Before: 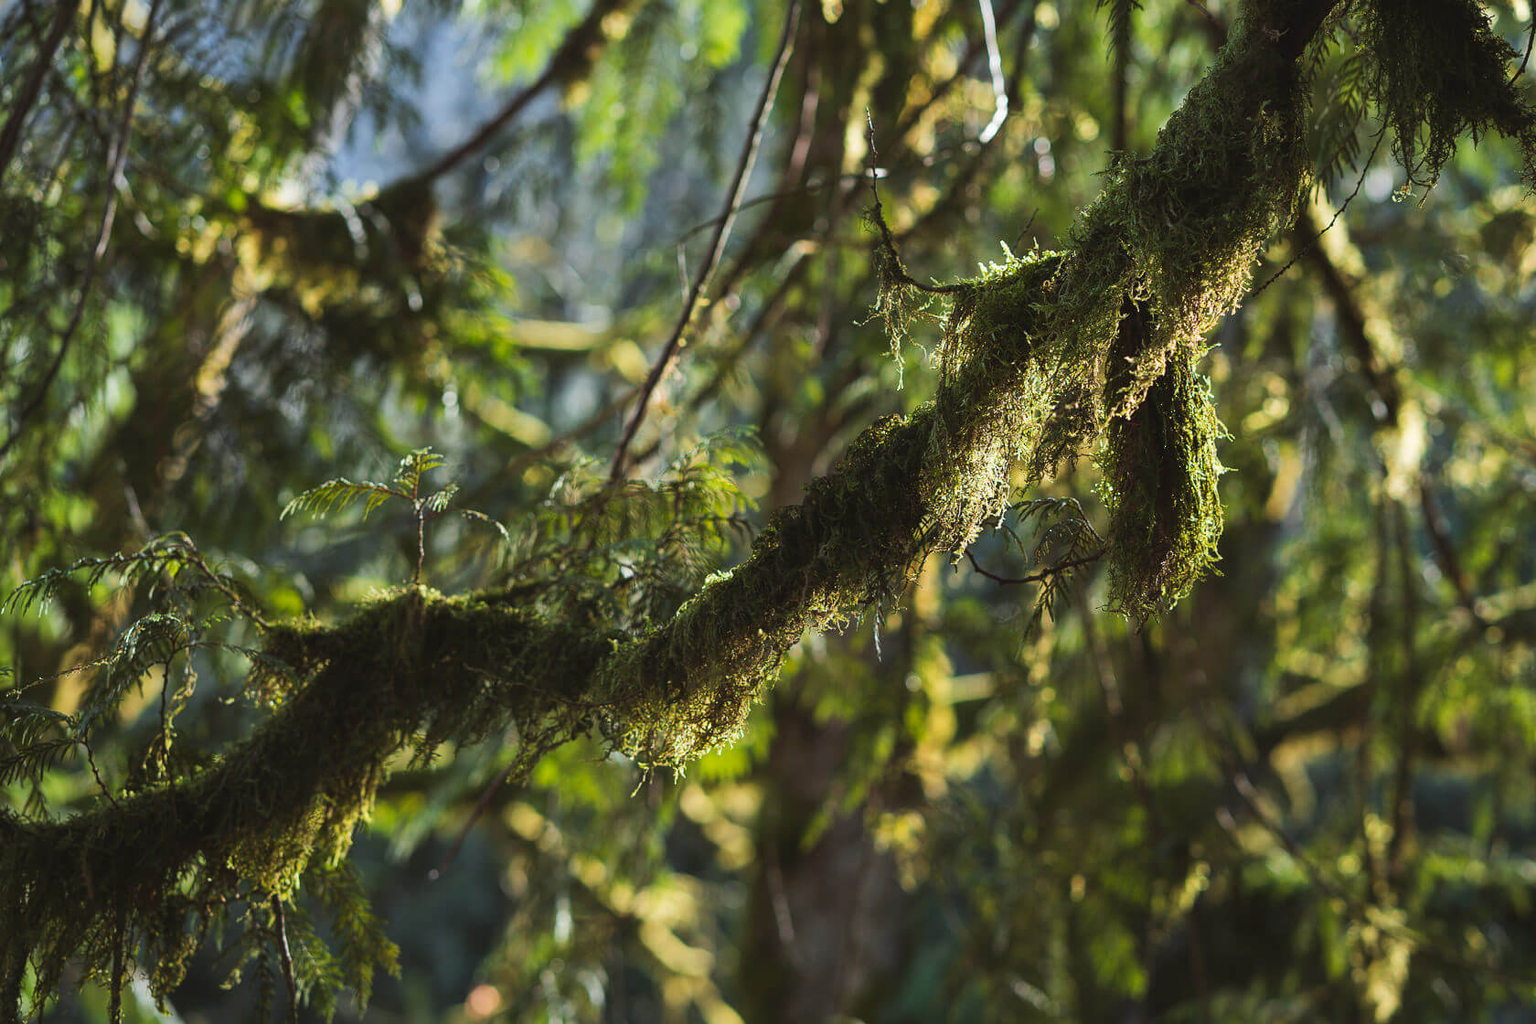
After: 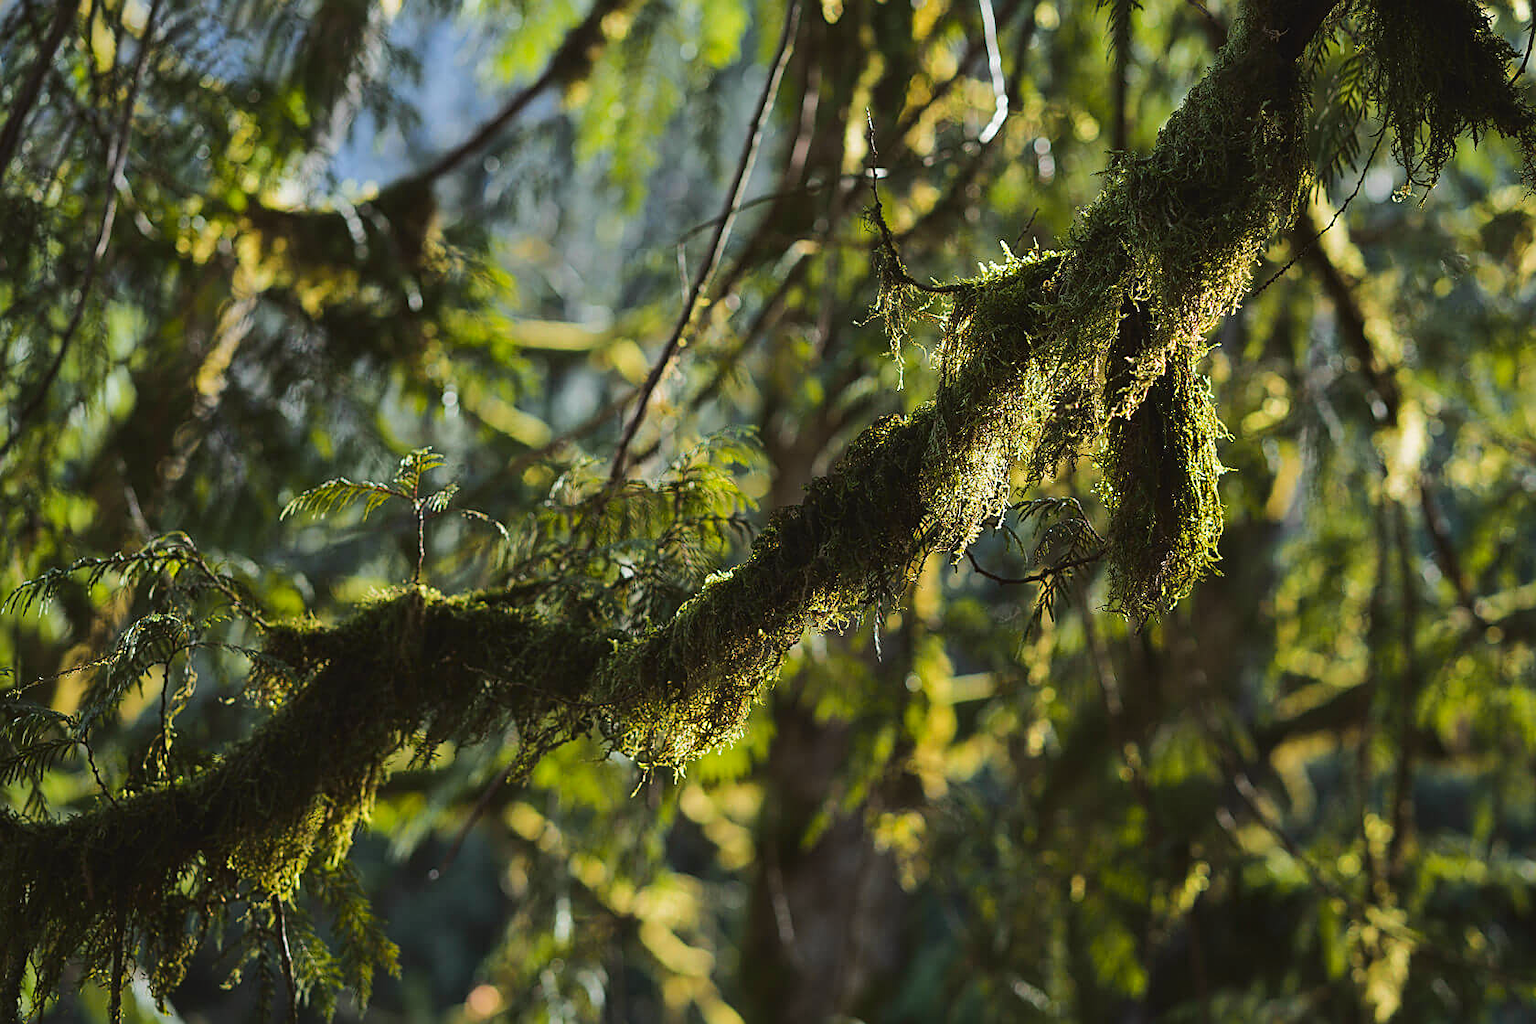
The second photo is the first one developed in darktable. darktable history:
sharpen: on, module defaults
tone curve: curves: ch0 [(0, 0.021) (0.049, 0.044) (0.157, 0.131) (0.365, 0.359) (0.499, 0.517) (0.675, 0.667) (0.856, 0.83) (1, 0.969)]; ch1 [(0, 0) (0.302, 0.309) (0.433, 0.443) (0.472, 0.47) (0.502, 0.503) (0.527, 0.516) (0.564, 0.557) (0.614, 0.645) (0.677, 0.722) (0.859, 0.889) (1, 1)]; ch2 [(0, 0) (0.33, 0.301) (0.447, 0.44) (0.487, 0.496) (0.502, 0.501) (0.535, 0.537) (0.565, 0.558) (0.608, 0.624) (1, 1)], color space Lab, independent channels, preserve colors none
